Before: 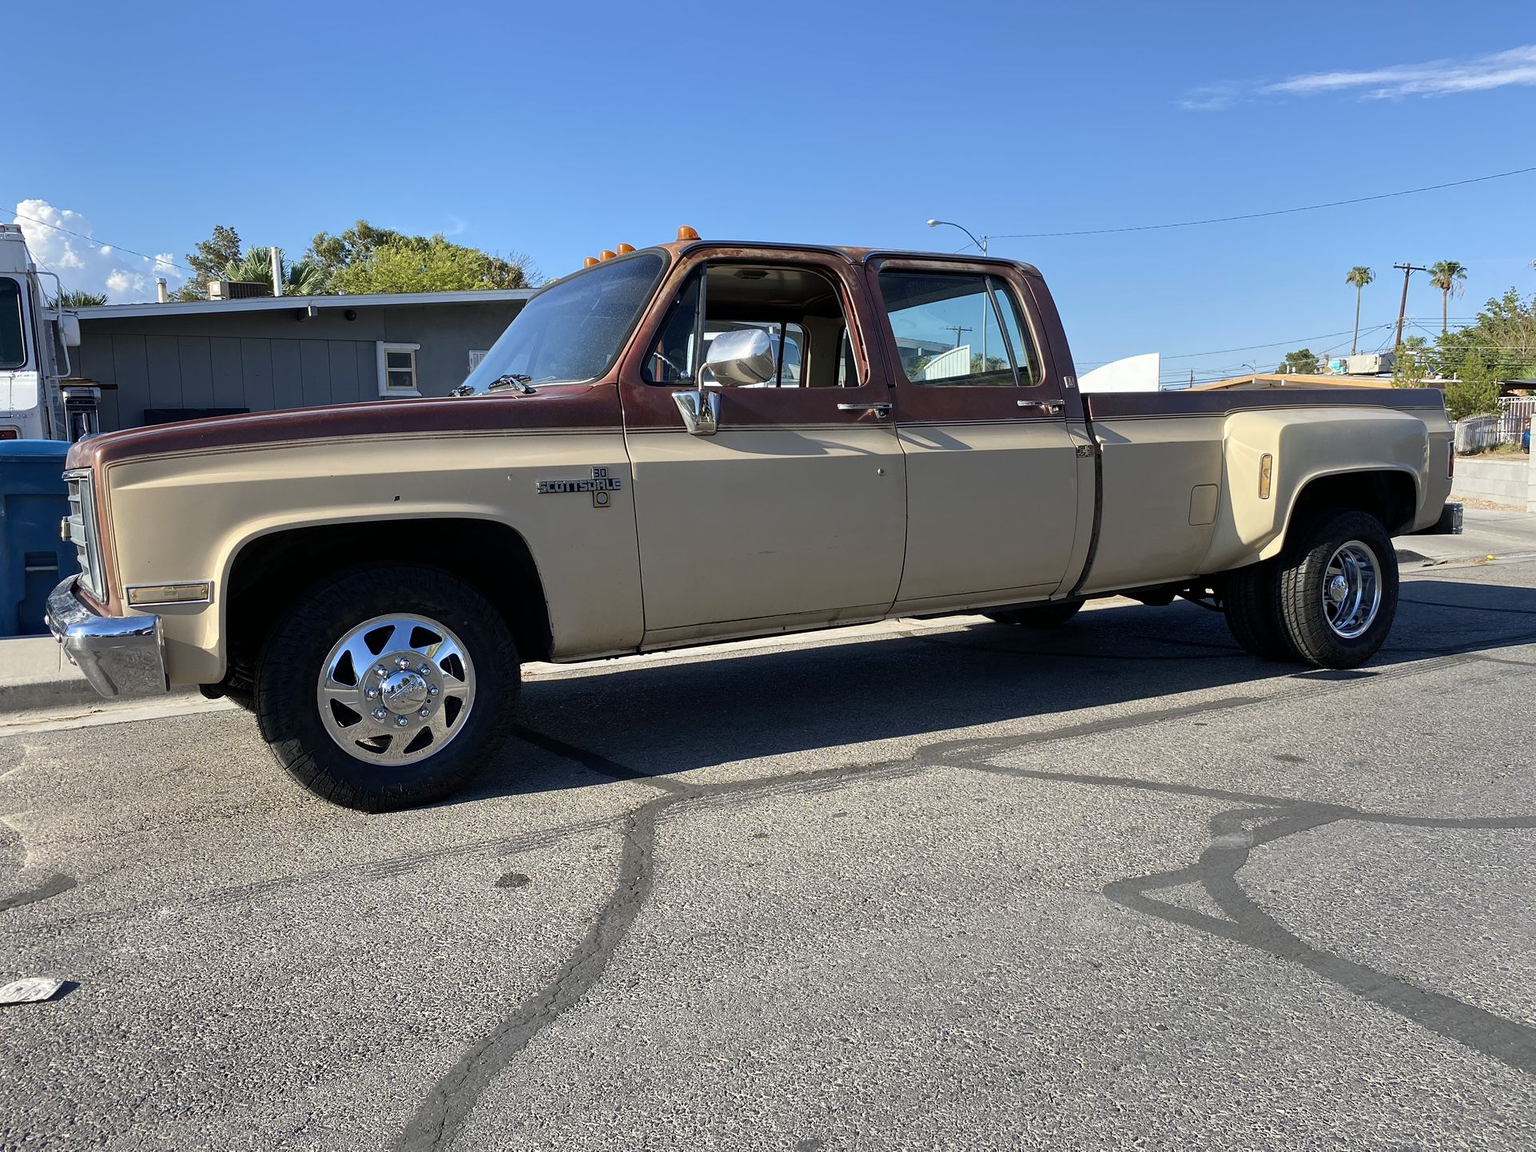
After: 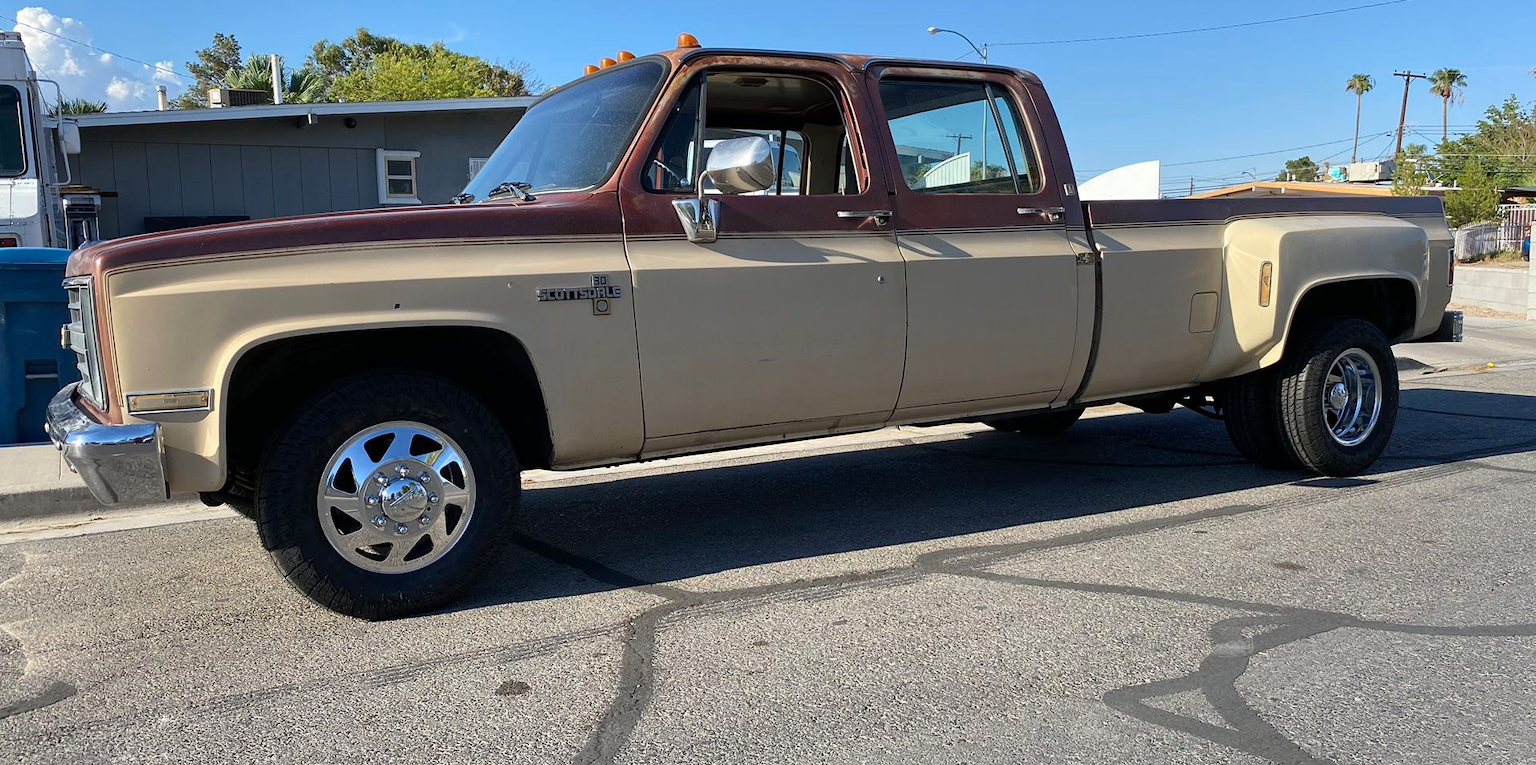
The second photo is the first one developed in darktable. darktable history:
crop: top 16.774%, bottom 16.778%
